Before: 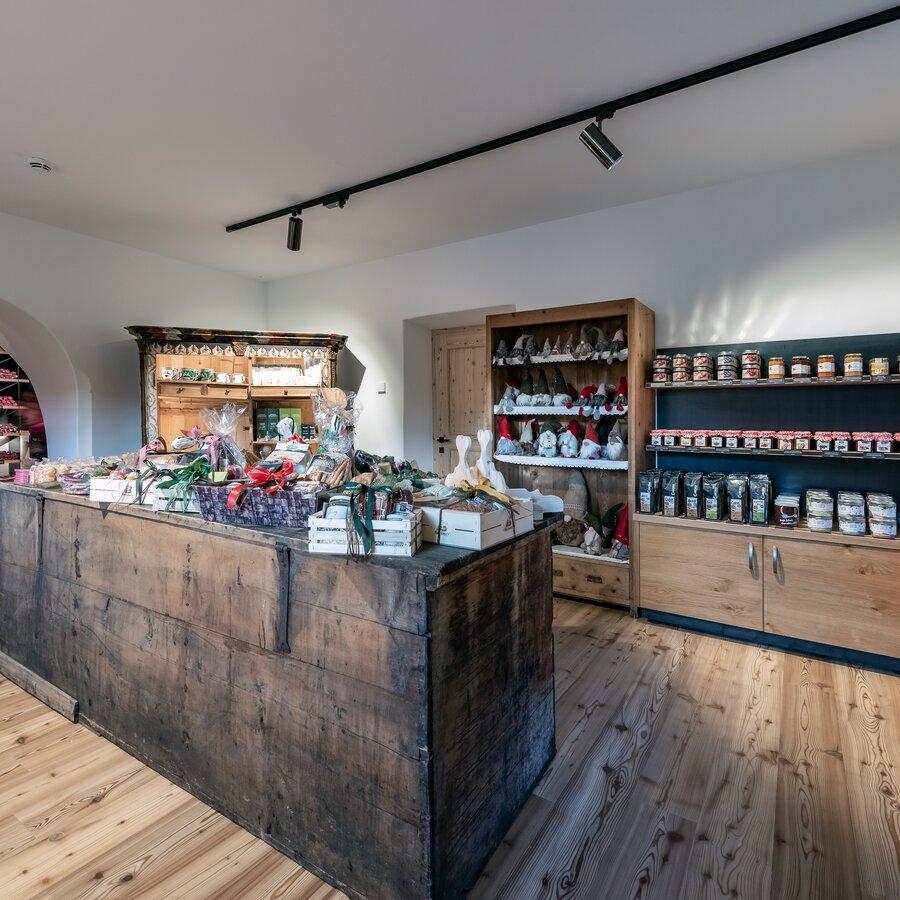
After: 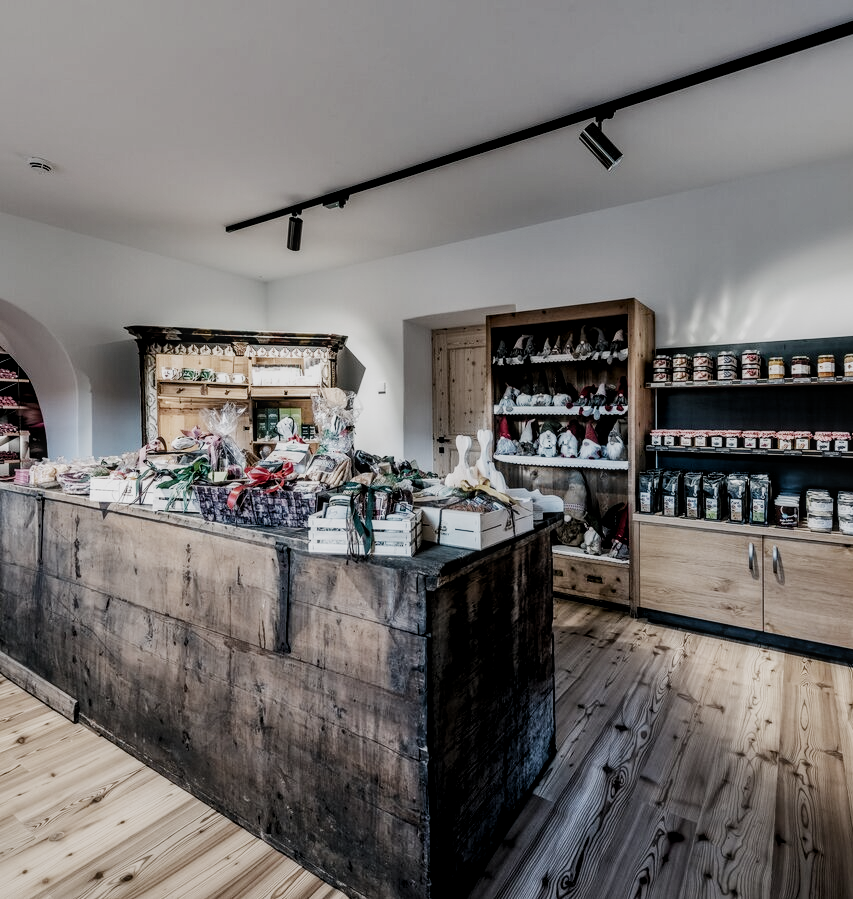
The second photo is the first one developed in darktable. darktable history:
contrast brightness saturation: contrast 0.086, saturation 0.273
shadows and highlights: shadows 47.13, highlights -41.21, soften with gaussian
filmic rgb: black relative exposure -5.07 EV, white relative exposure 3.99 EV, hardness 2.89, contrast 1.298, highlights saturation mix -28.59%, preserve chrominance no, color science v5 (2021), contrast in shadows safe, contrast in highlights safe
crop and rotate: left 0%, right 5.187%
local contrast: on, module defaults
